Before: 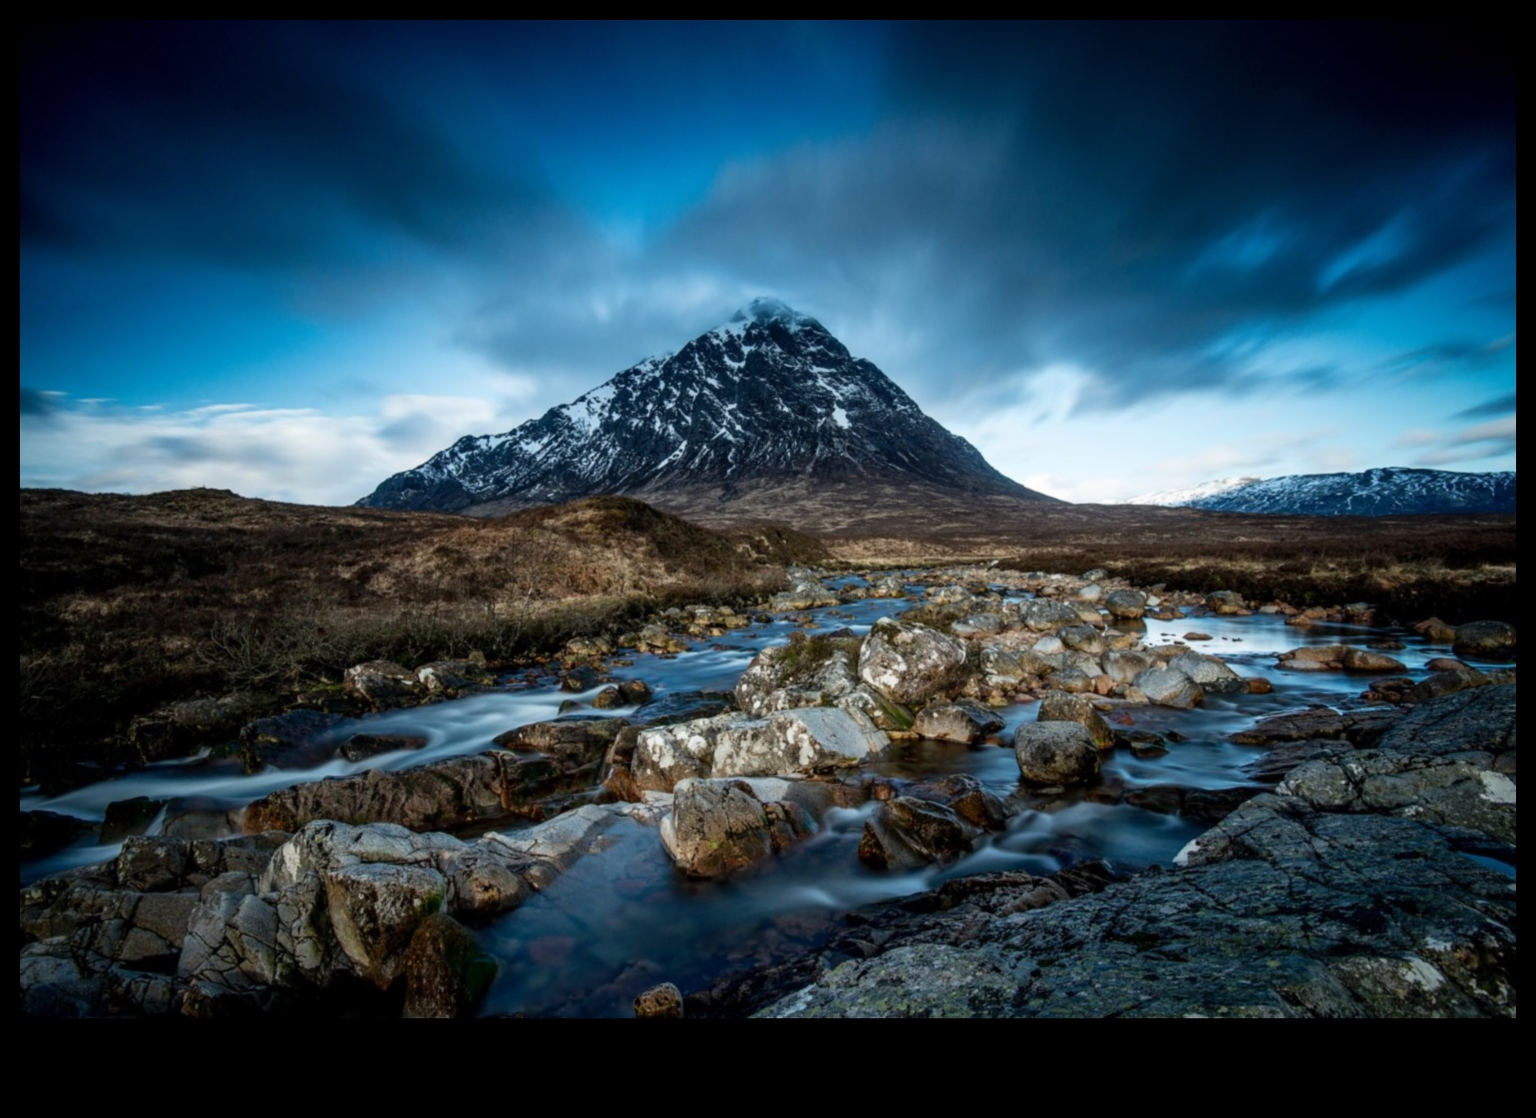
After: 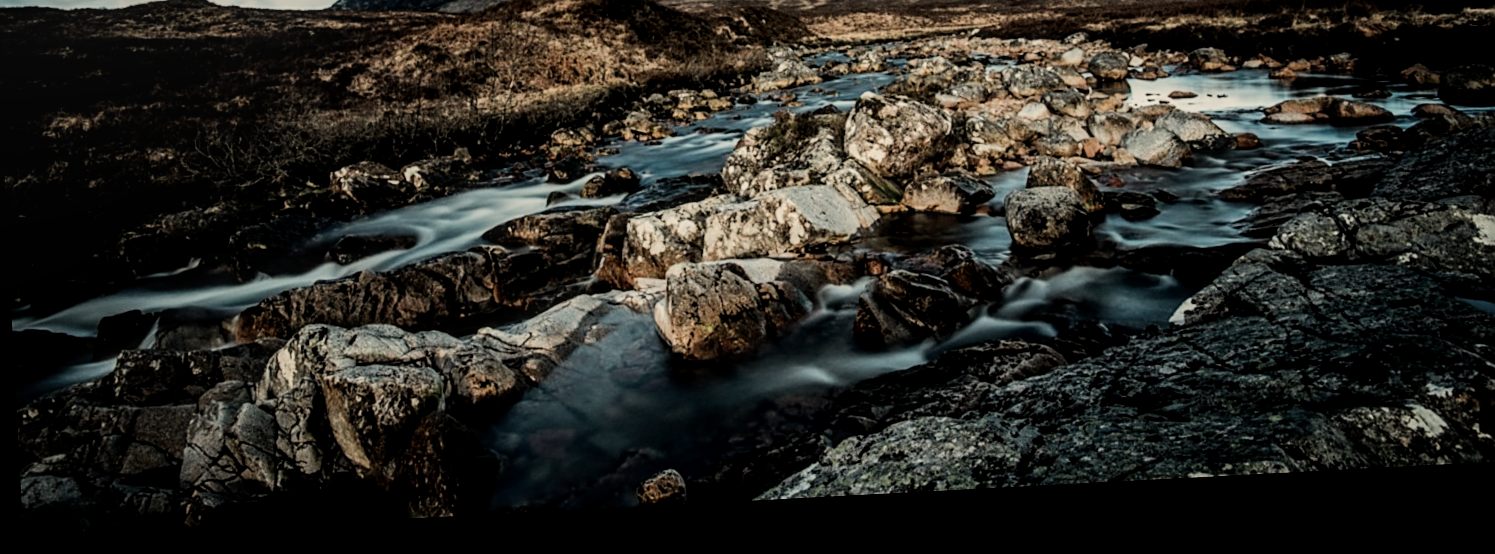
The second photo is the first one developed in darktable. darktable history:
color zones: curves: ch0 [(0, 0.5) (0.125, 0.4) (0.25, 0.5) (0.375, 0.4) (0.5, 0.4) (0.625, 0.35) (0.75, 0.35) (0.875, 0.5)]; ch1 [(0, 0.35) (0.125, 0.45) (0.25, 0.35) (0.375, 0.35) (0.5, 0.35) (0.625, 0.35) (0.75, 0.45) (0.875, 0.35)]; ch2 [(0, 0.6) (0.125, 0.5) (0.25, 0.5) (0.375, 0.6) (0.5, 0.6) (0.625, 0.5) (0.75, 0.5) (0.875, 0.5)]
rotate and perspective: rotation -3°, crop left 0.031, crop right 0.968, crop top 0.07, crop bottom 0.93
local contrast: on, module defaults
white balance: red 1.123, blue 0.83
filmic rgb: black relative exposure -7.15 EV, white relative exposure 5.36 EV, hardness 3.02
crop and rotate: top 46.237%
tone equalizer: -8 EV -0.75 EV, -7 EV -0.7 EV, -6 EV -0.6 EV, -5 EV -0.4 EV, -3 EV 0.4 EV, -2 EV 0.6 EV, -1 EV 0.7 EV, +0 EV 0.75 EV, edges refinement/feathering 500, mask exposure compensation -1.57 EV, preserve details no
sharpen: on, module defaults
